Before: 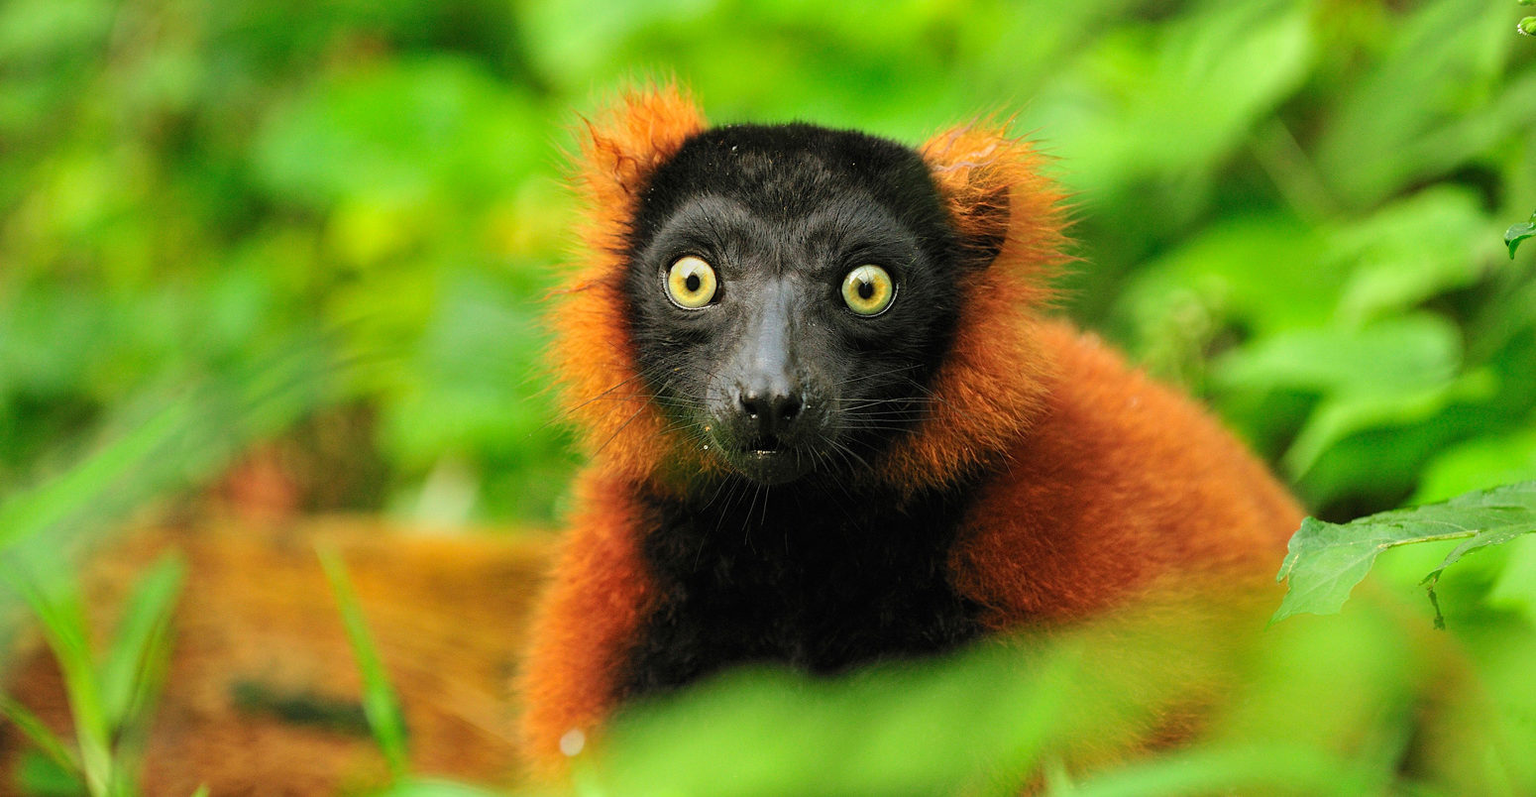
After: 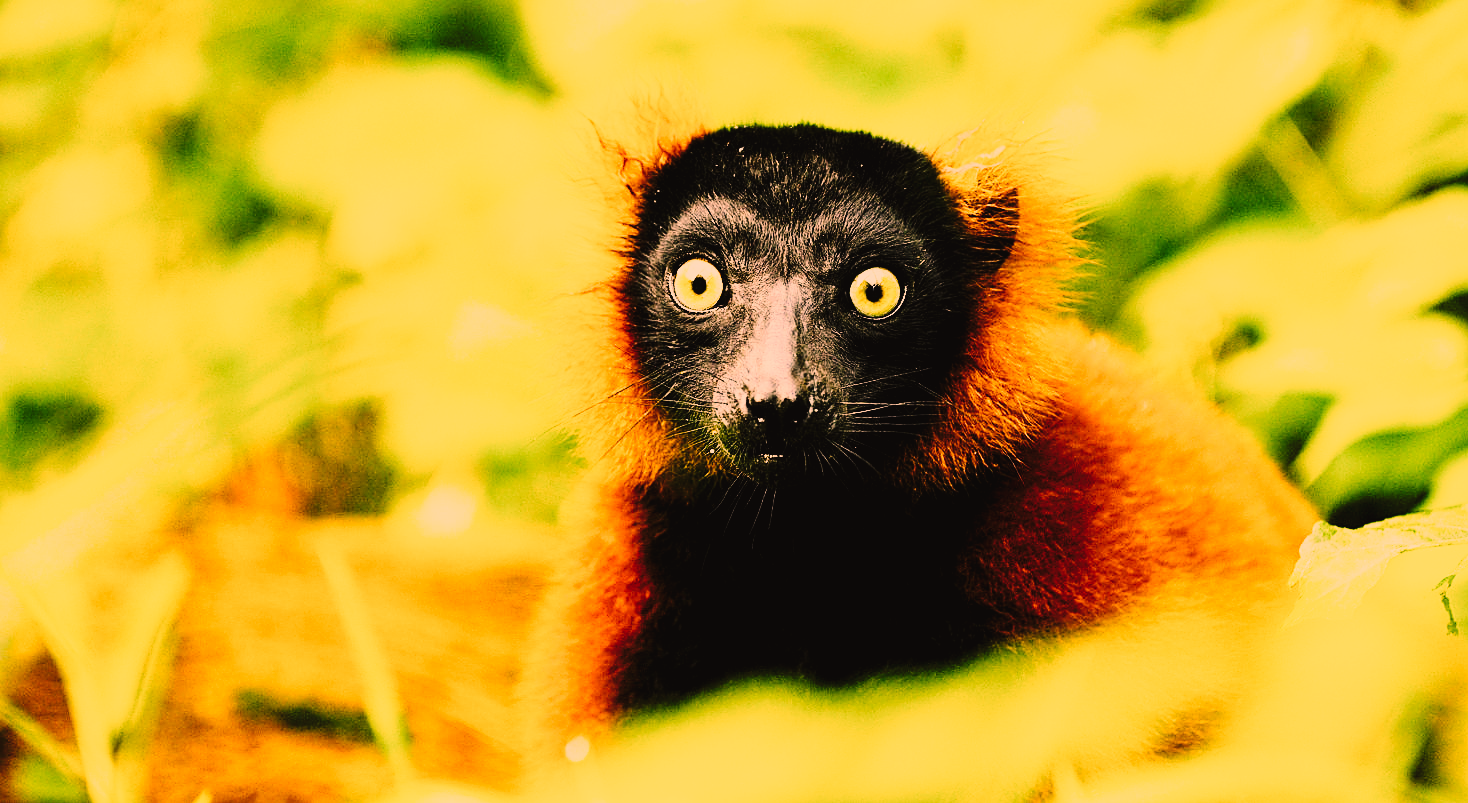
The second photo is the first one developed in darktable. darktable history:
tone curve: curves: ch0 [(0, 0.026) (0.155, 0.133) (0.272, 0.34) (0.434, 0.625) (0.676, 0.871) (0.994, 0.955)], preserve colors none
exposure: exposure 0.128 EV, compensate highlight preservation false
color correction: highlights a* 39.33, highlights b* 39.69, saturation 0.693
filmic rgb: black relative exposure -7.65 EV, white relative exposure 4.56 EV, hardness 3.61
crop and rotate: left 0%, right 5.289%
contrast brightness saturation: contrast 0.223
sharpen: on, module defaults
color balance rgb: global offset › luminance -0.477%, linear chroma grading › global chroma 8.786%, perceptual saturation grading › global saturation 19.429%
